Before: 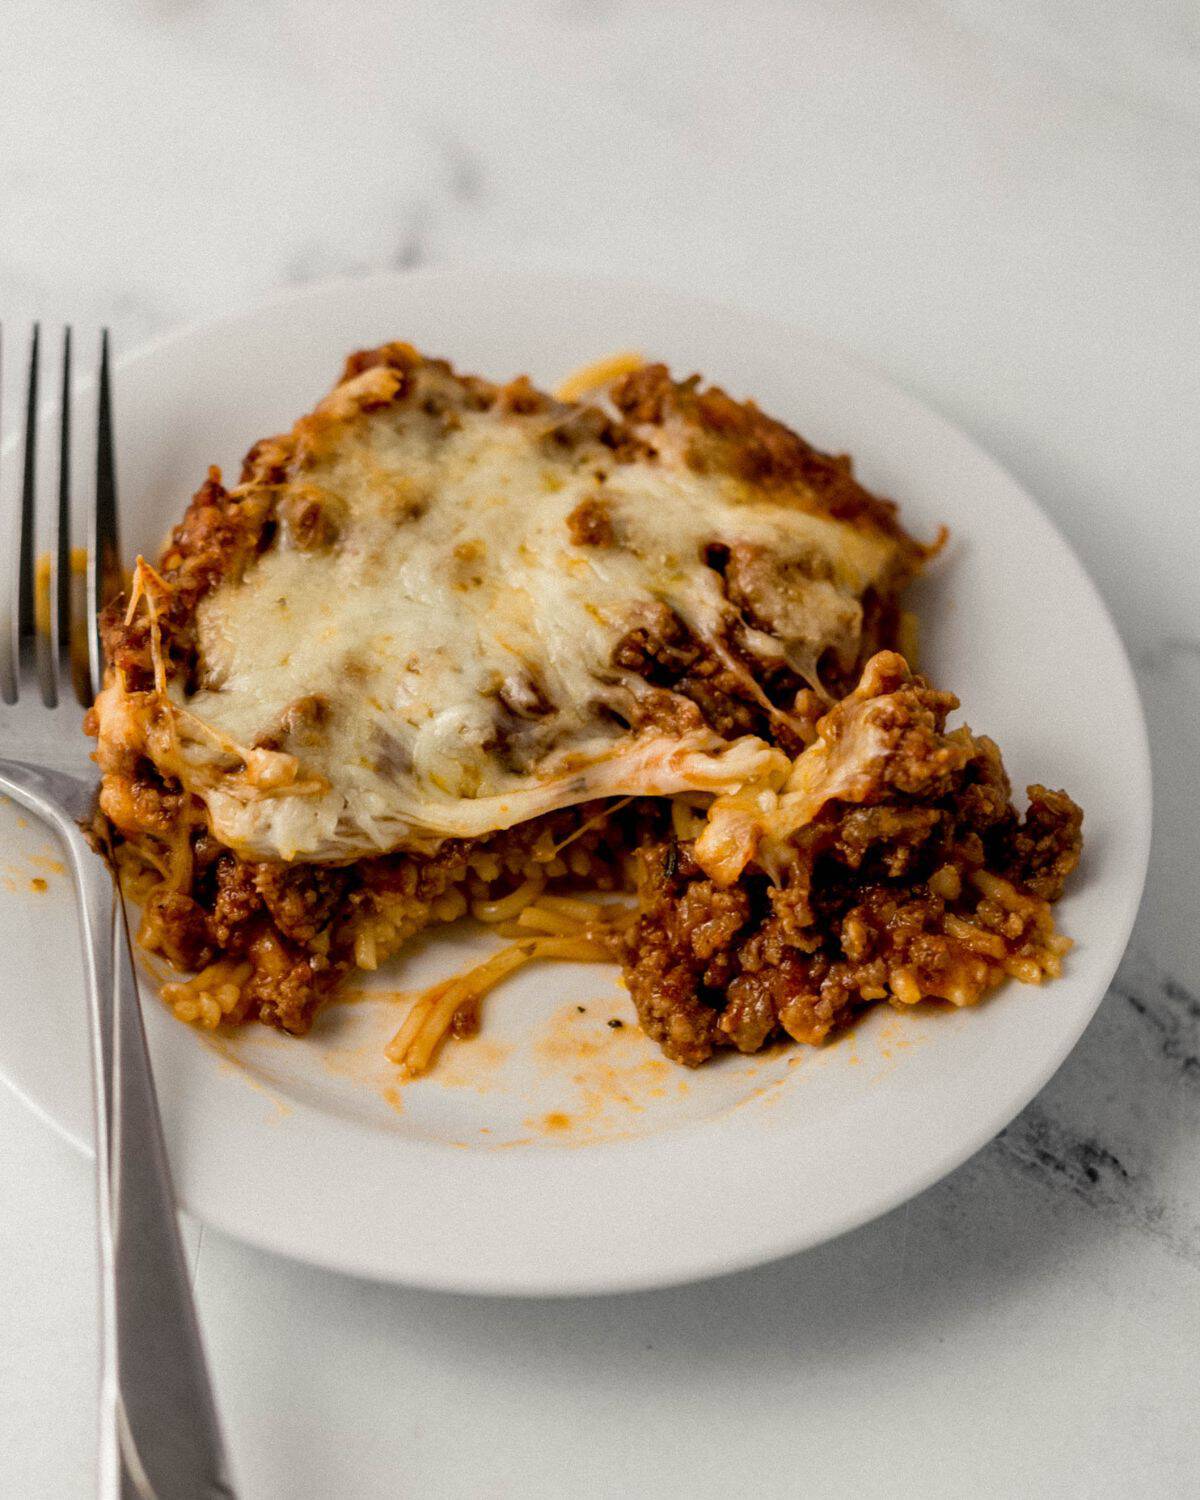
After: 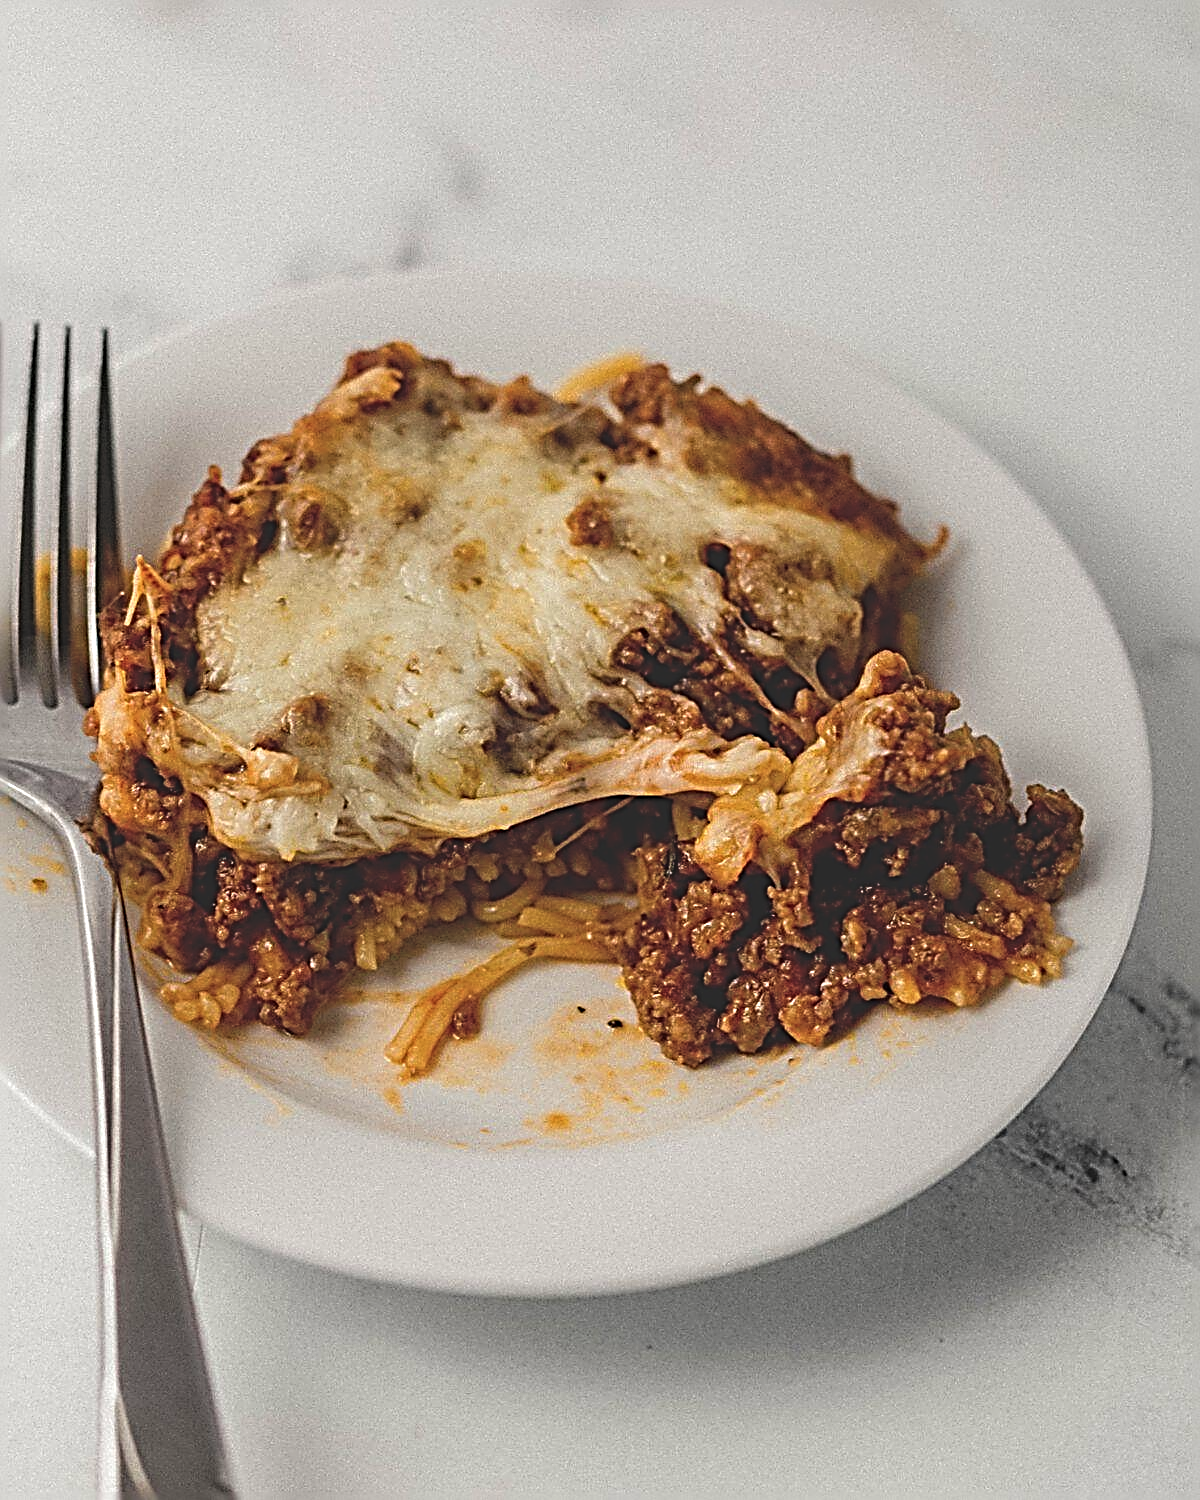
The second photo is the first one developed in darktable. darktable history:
exposure: black level correction -0.025, exposure -0.12 EV, compensate highlight preservation false
sharpen: radius 3.183, amount 1.748
